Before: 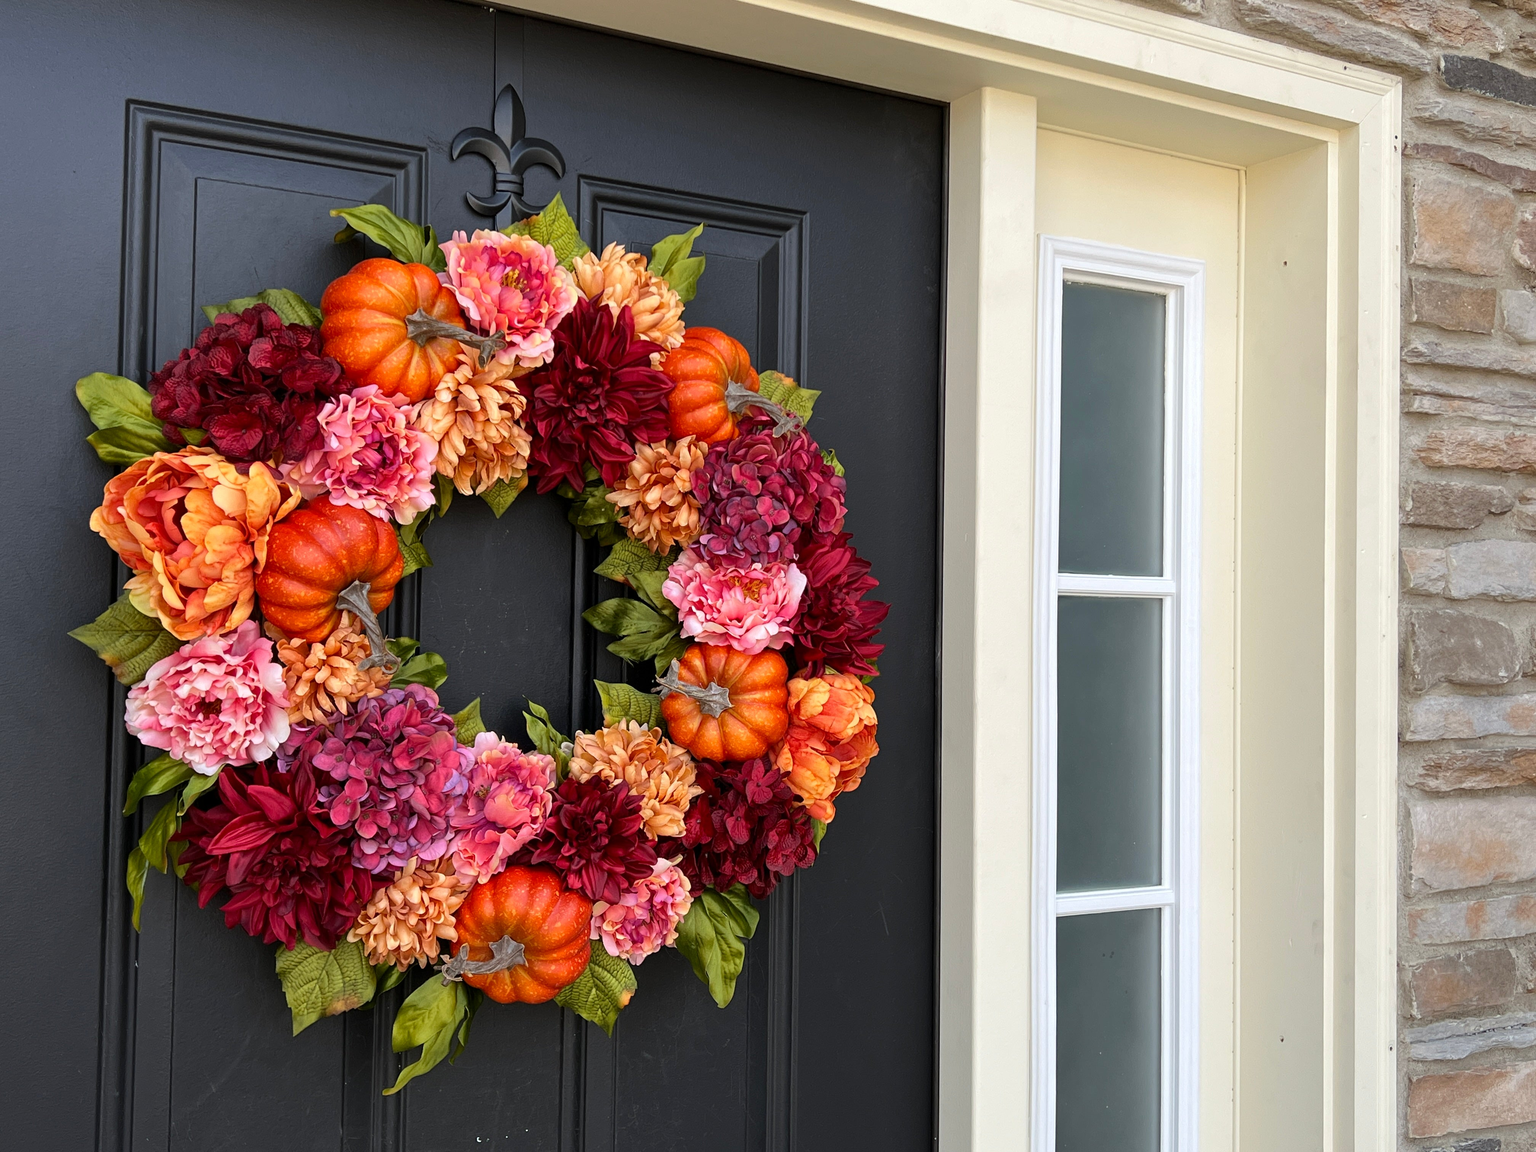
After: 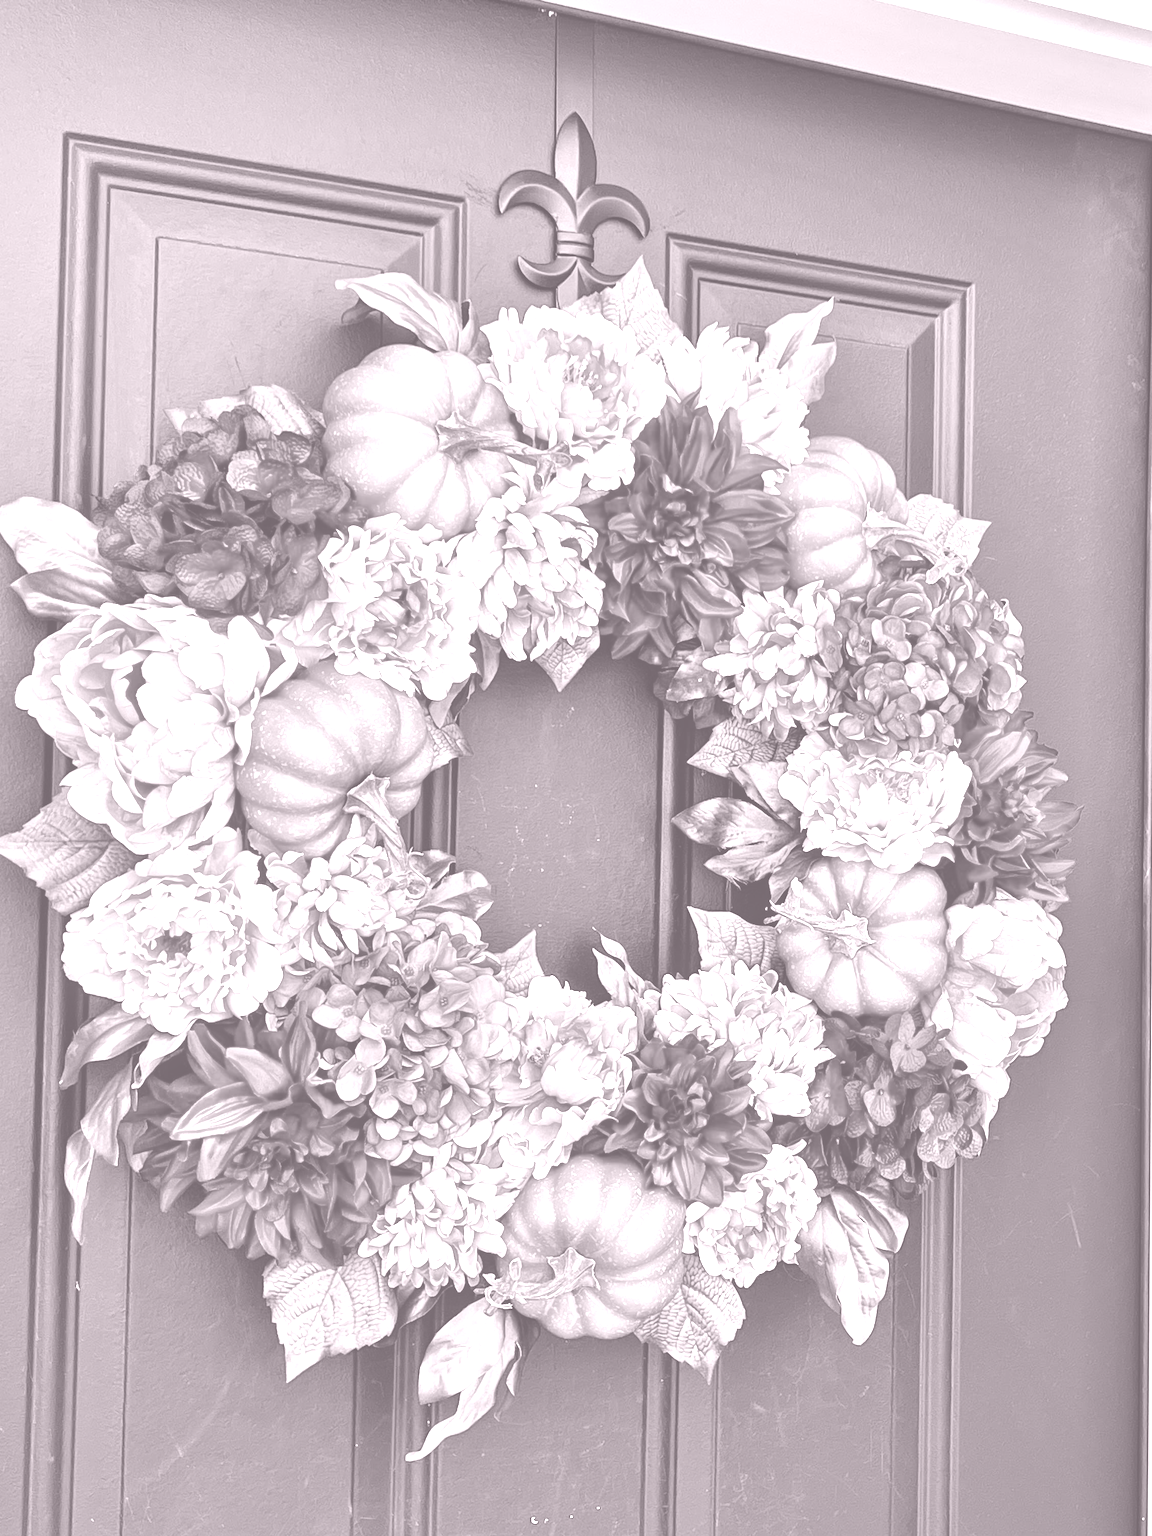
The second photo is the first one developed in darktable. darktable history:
crop: left 5.114%, right 38.589%
colorize: hue 25.2°, saturation 83%, source mix 82%, lightness 79%, version 1
white balance: emerald 1
shadows and highlights: low approximation 0.01, soften with gaussian
local contrast: highlights 25%, shadows 75%, midtone range 0.75
tone equalizer: on, module defaults
